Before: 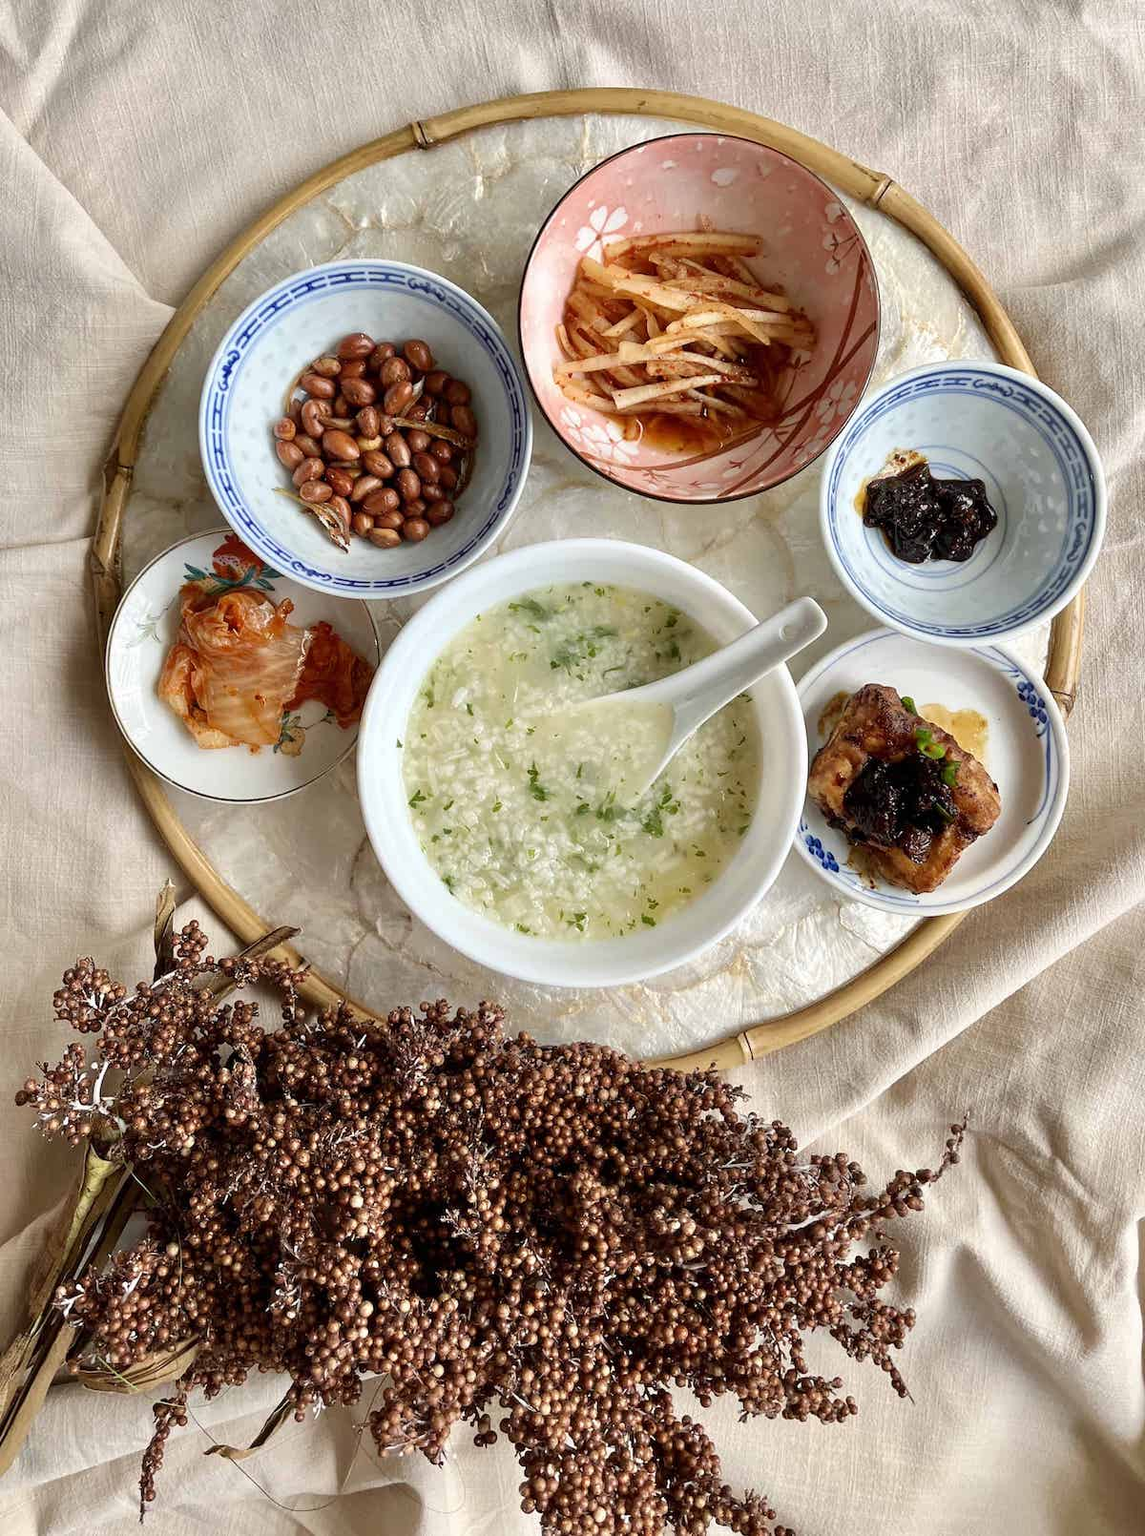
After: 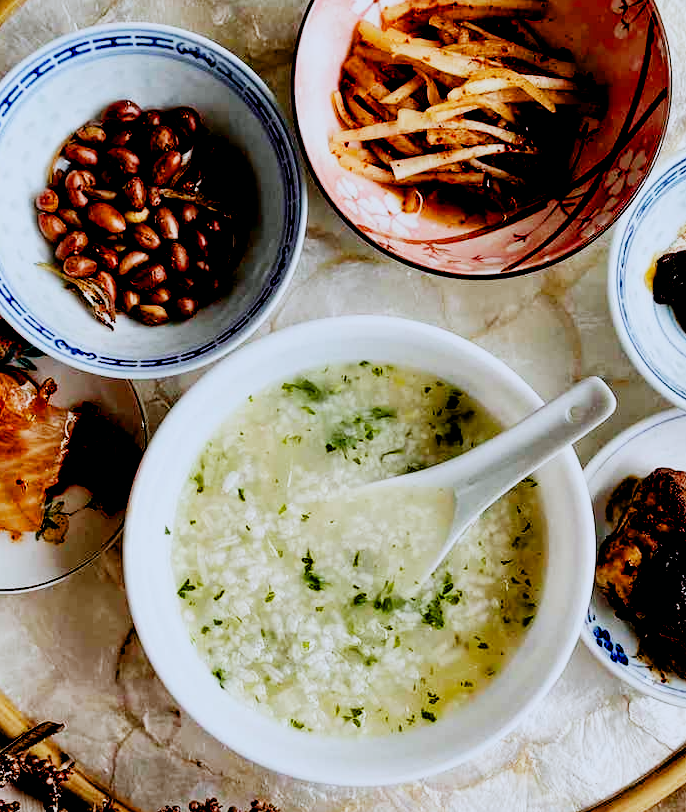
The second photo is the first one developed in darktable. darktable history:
exposure: black level correction 0.056, exposure -0.039 EV, compensate highlight preservation false
crop: left 20.932%, top 15.471%, right 21.848%, bottom 34.081%
color correction: highlights a* -0.772, highlights b* -8.92
sigmoid: contrast 1.8, skew -0.2, preserve hue 0%, red attenuation 0.1, red rotation 0.035, green attenuation 0.1, green rotation -0.017, blue attenuation 0.15, blue rotation -0.052, base primaries Rec2020
